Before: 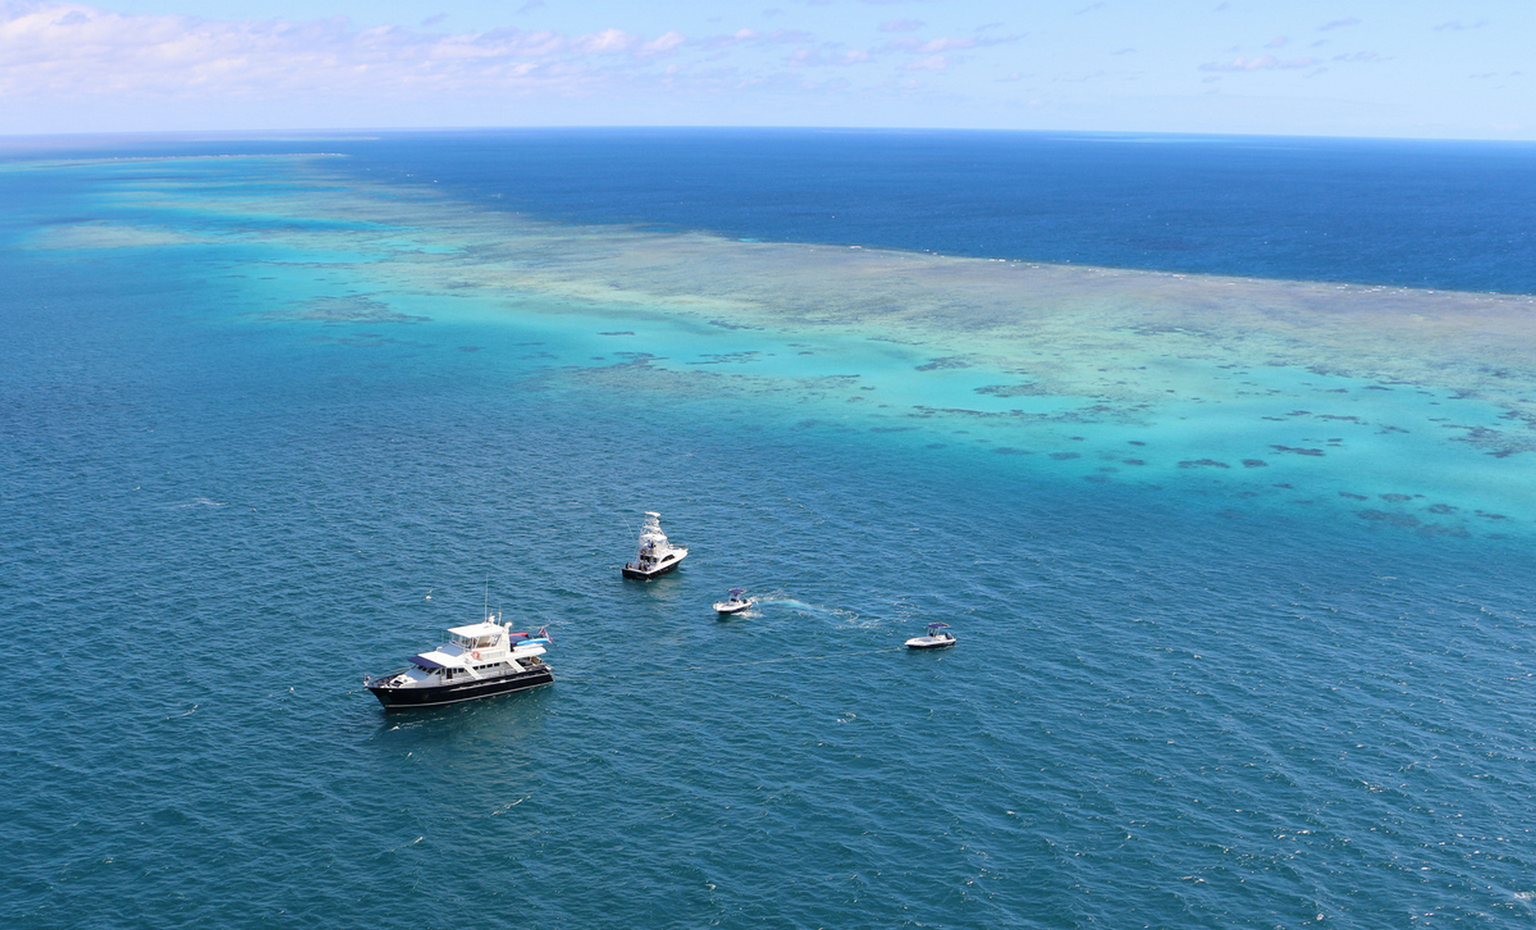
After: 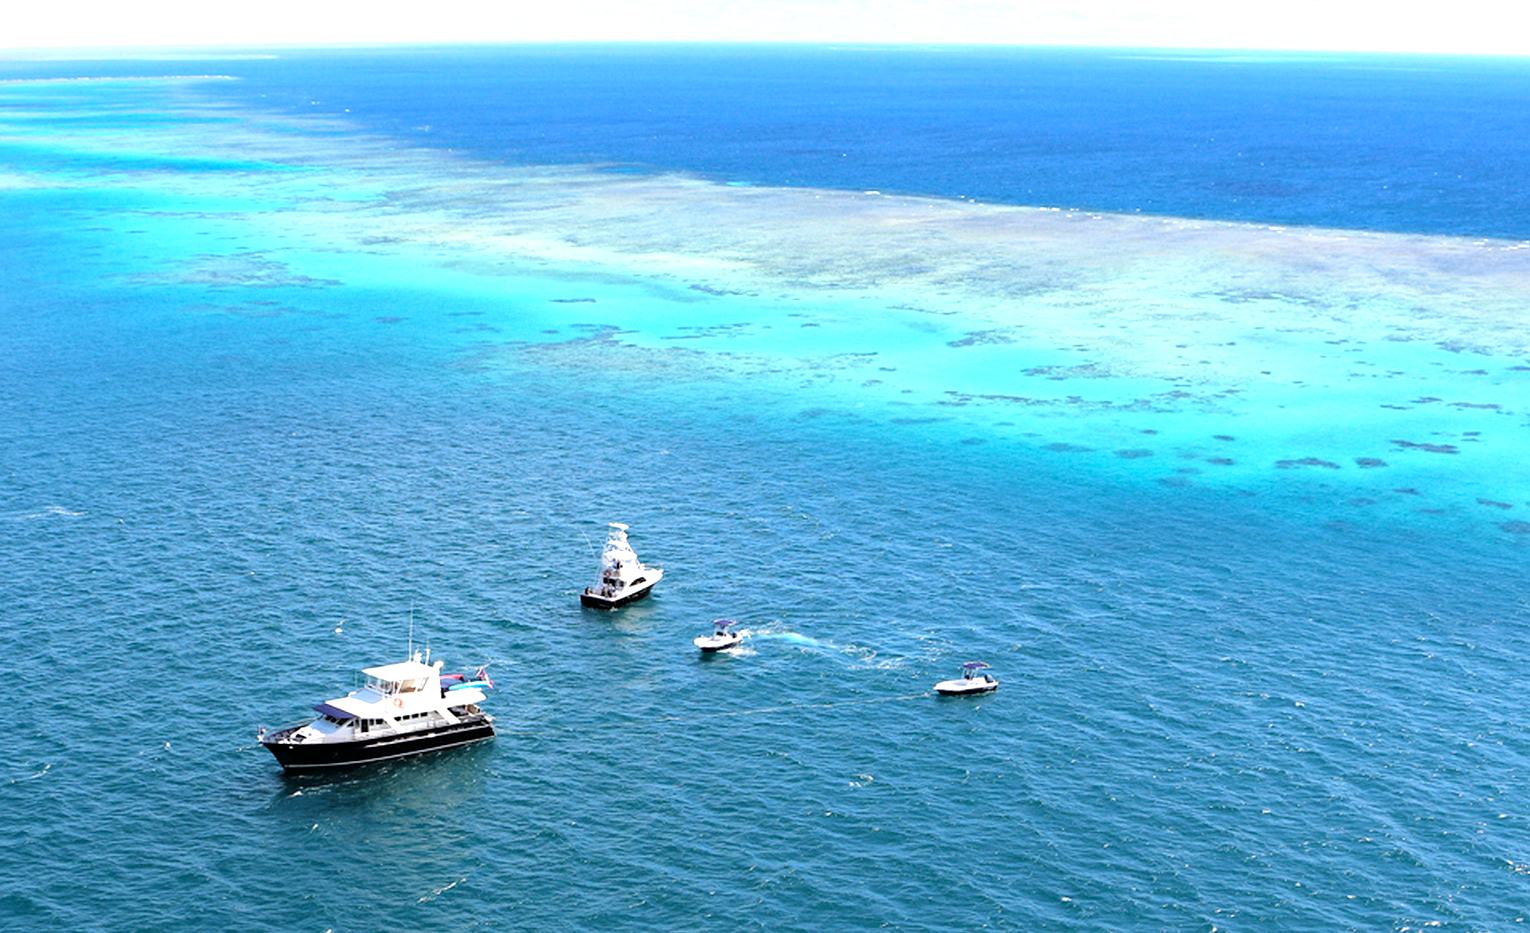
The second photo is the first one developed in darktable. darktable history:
haze removal: compatibility mode true, adaptive false
crop and rotate: left 10.276%, top 9.984%, right 10.025%, bottom 9.697%
tone equalizer: -8 EV -1.07 EV, -7 EV -0.977 EV, -6 EV -0.893 EV, -5 EV -0.611 EV, -3 EV 0.546 EV, -2 EV 0.862 EV, -1 EV 1 EV, +0 EV 1.06 EV
tone curve: curves: ch0 [(0, 0) (0.059, 0.027) (0.162, 0.125) (0.304, 0.279) (0.547, 0.532) (0.828, 0.815) (1, 0.983)]; ch1 [(0, 0) (0.23, 0.166) (0.34, 0.308) (0.371, 0.337) (0.429, 0.411) (0.477, 0.462) (0.499, 0.498) (0.529, 0.537) (0.559, 0.582) (0.743, 0.798) (1, 1)]; ch2 [(0, 0) (0.431, 0.414) (0.498, 0.503) (0.524, 0.528) (0.568, 0.546) (0.6, 0.597) (0.634, 0.645) (0.728, 0.742) (1, 1)], color space Lab, linked channels, preserve colors none
